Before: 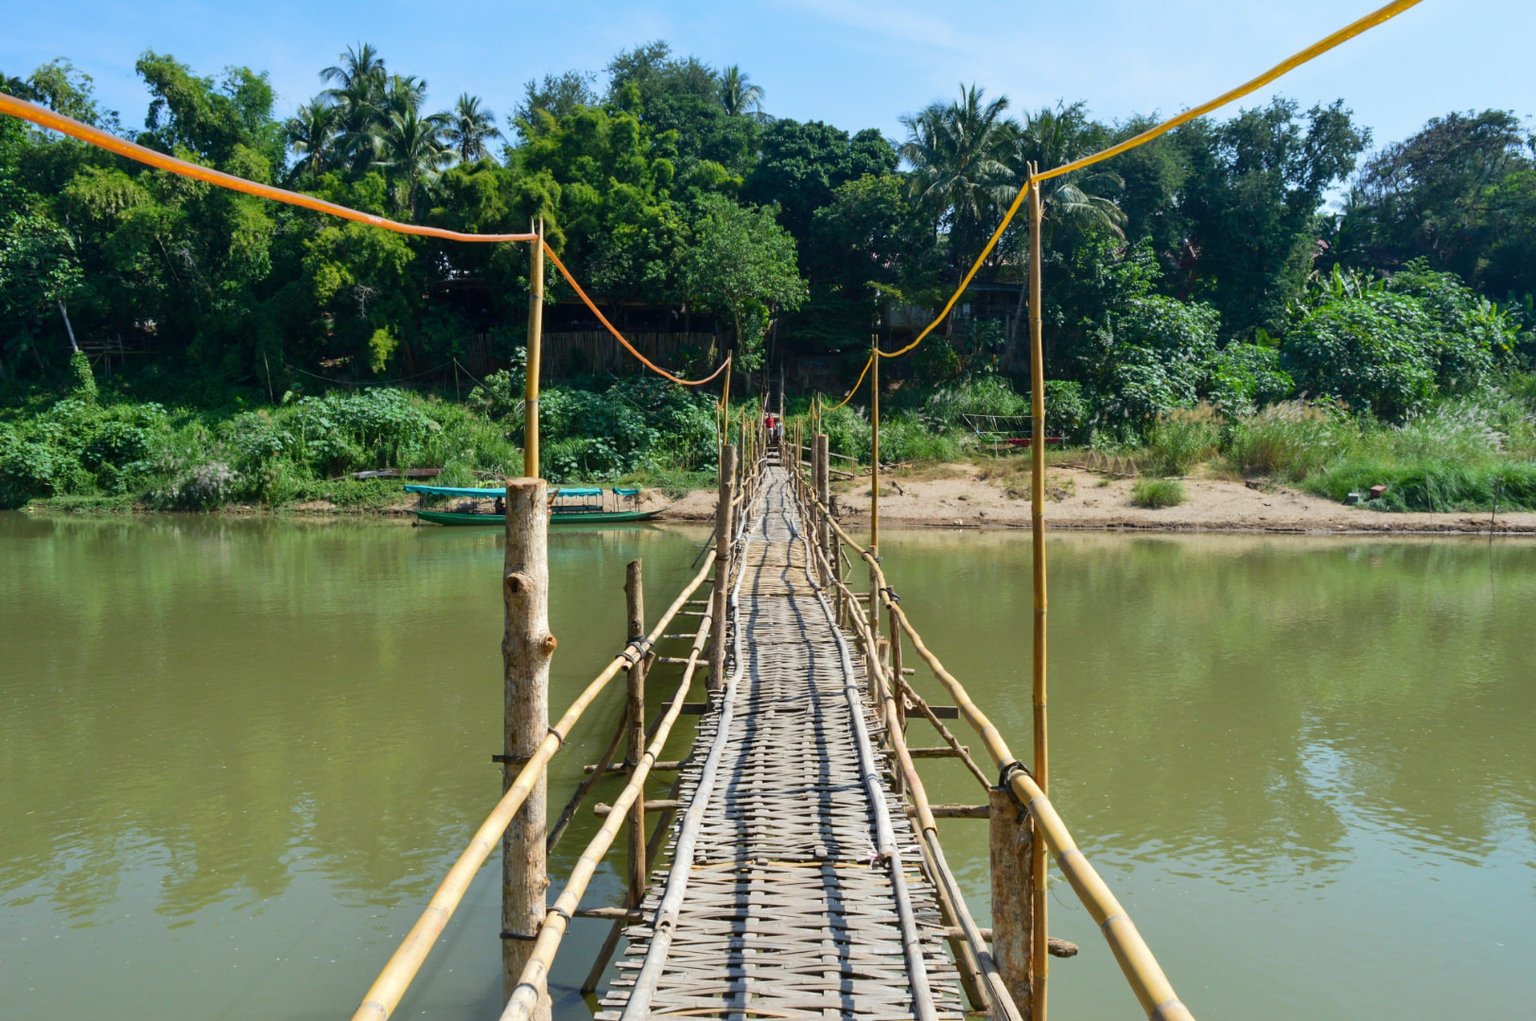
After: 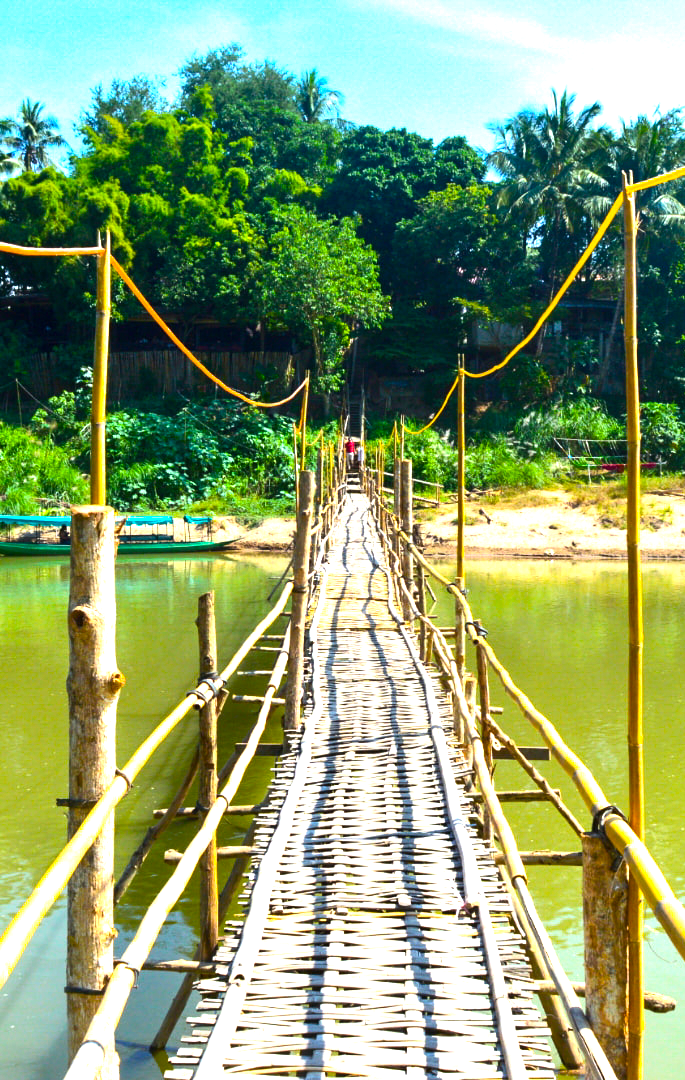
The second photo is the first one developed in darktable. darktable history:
color balance rgb: linear chroma grading › shadows -10%, linear chroma grading › global chroma 20%, perceptual saturation grading › global saturation 15%, perceptual brilliance grading › global brilliance 30%, perceptual brilliance grading › highlights 12%, perceptual brilliance grading › mid-tones 24%, global vibrance 20%
crop: left 28.583%, right 29.231%
